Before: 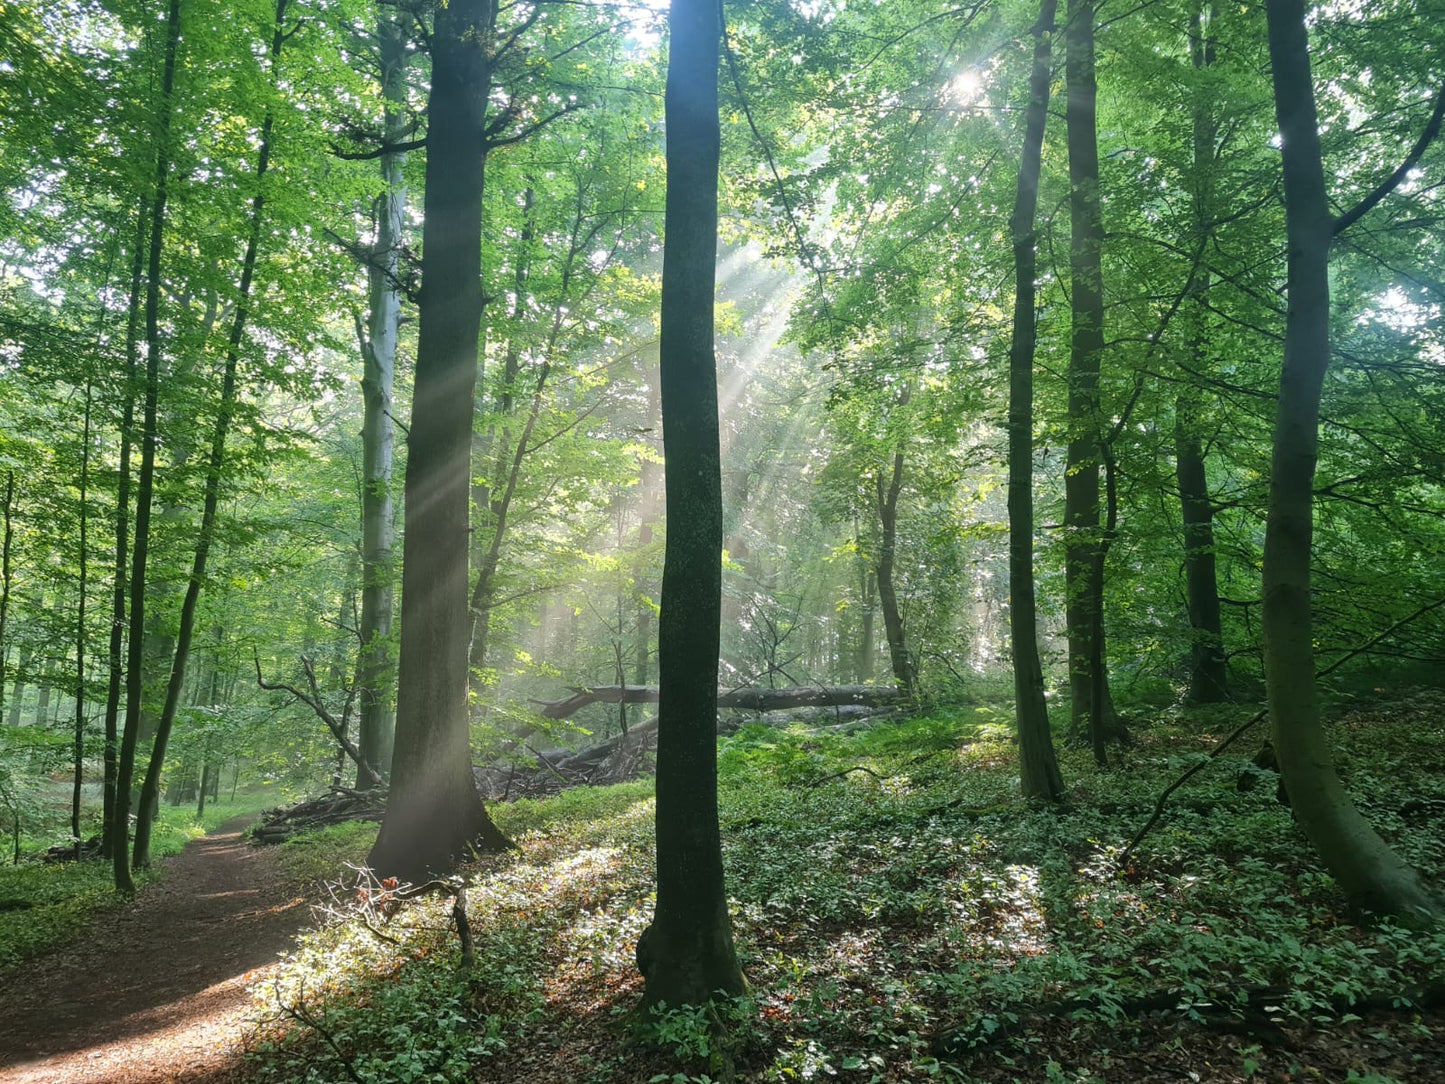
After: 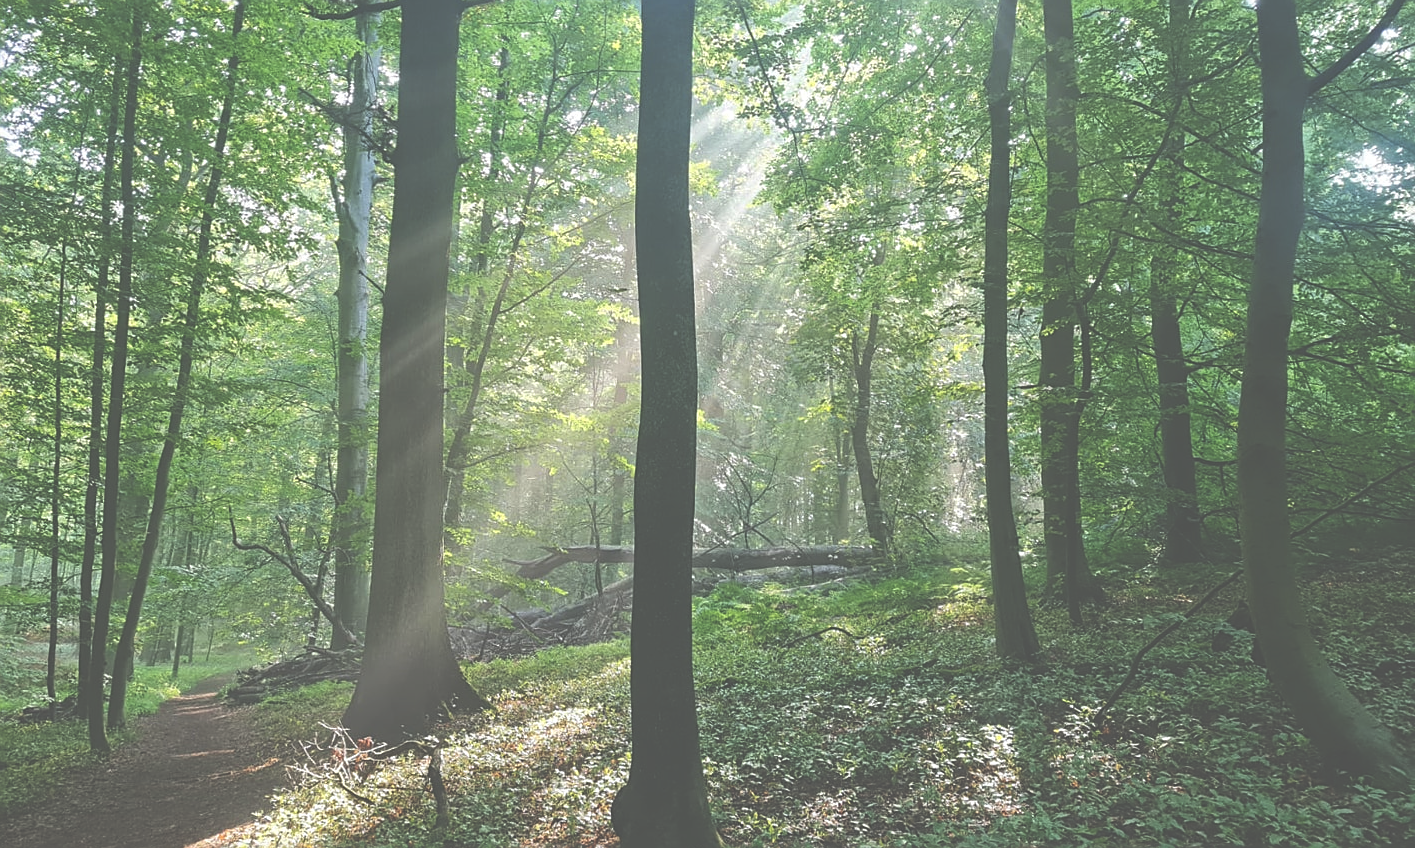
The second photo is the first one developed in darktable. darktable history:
color balance rgb: perceptual saturation grading › global saturation 3.019%
crop and rotate: left 1.797%, top 12.953%, right 0.258%, bottom 8.771%
color zones: curves: ch0 [(0, 0.5) (0.143, 0.5) (0.286, 0.5) (0.429, 0.495) (0.571, 0.437) (0.714, 0.44) (0.857, 0.496) (1, 0.5)]
exposure: black level correction -0.086, compensate highlight preservation false
sharpen: on, module defaults
